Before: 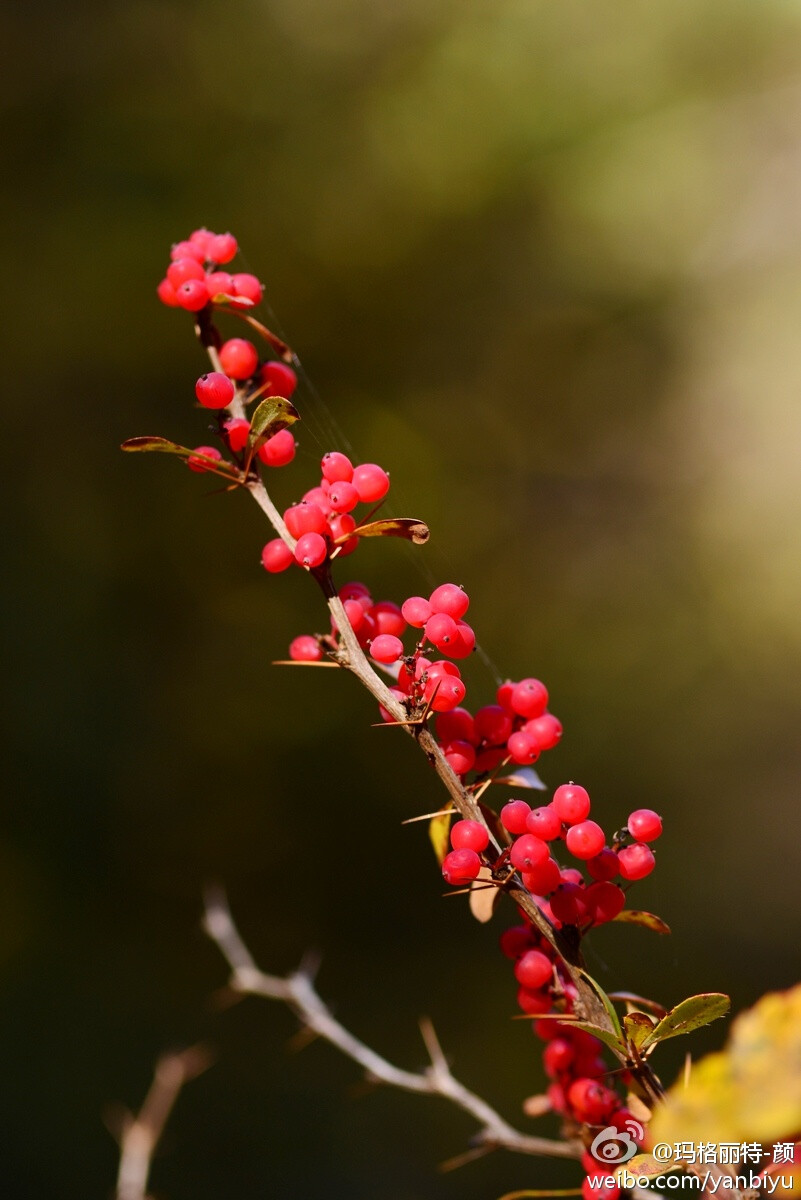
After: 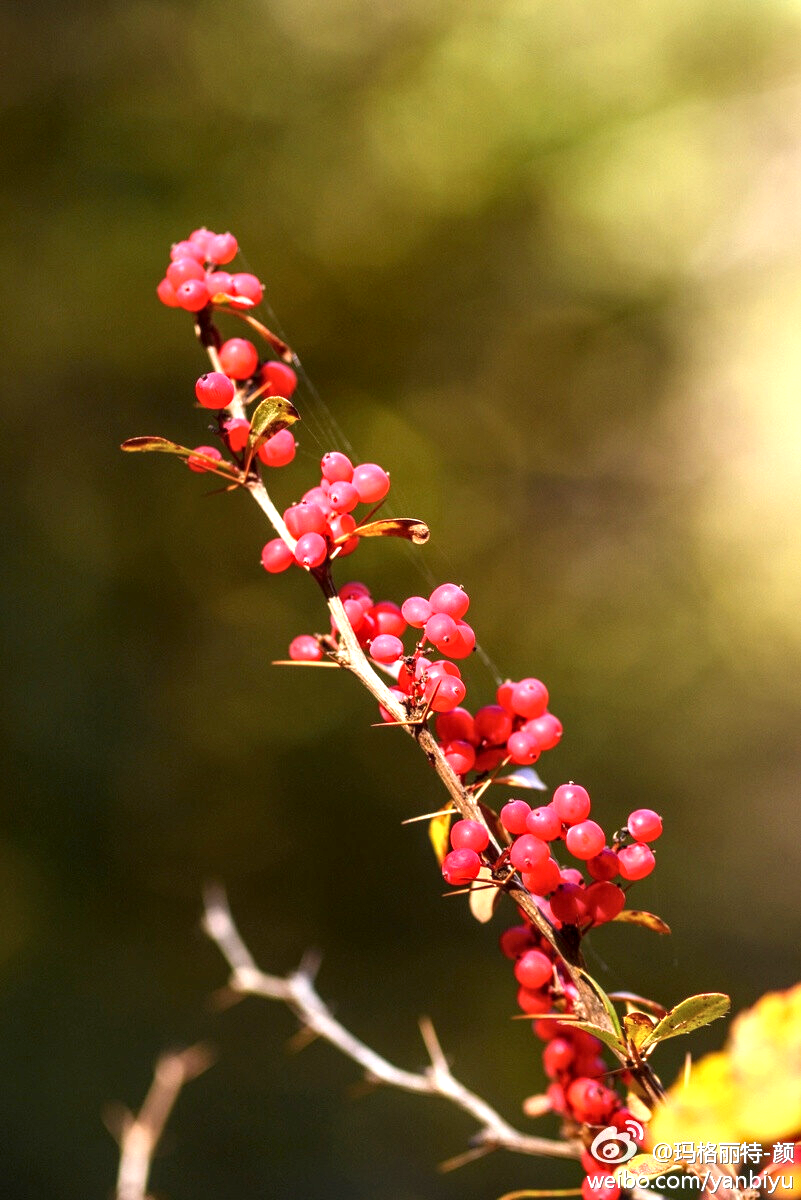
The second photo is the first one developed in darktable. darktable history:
exposure: black level correction 0, exposure 1.103 EV, compensate highlight preservation false
local contrast: detail 142%
